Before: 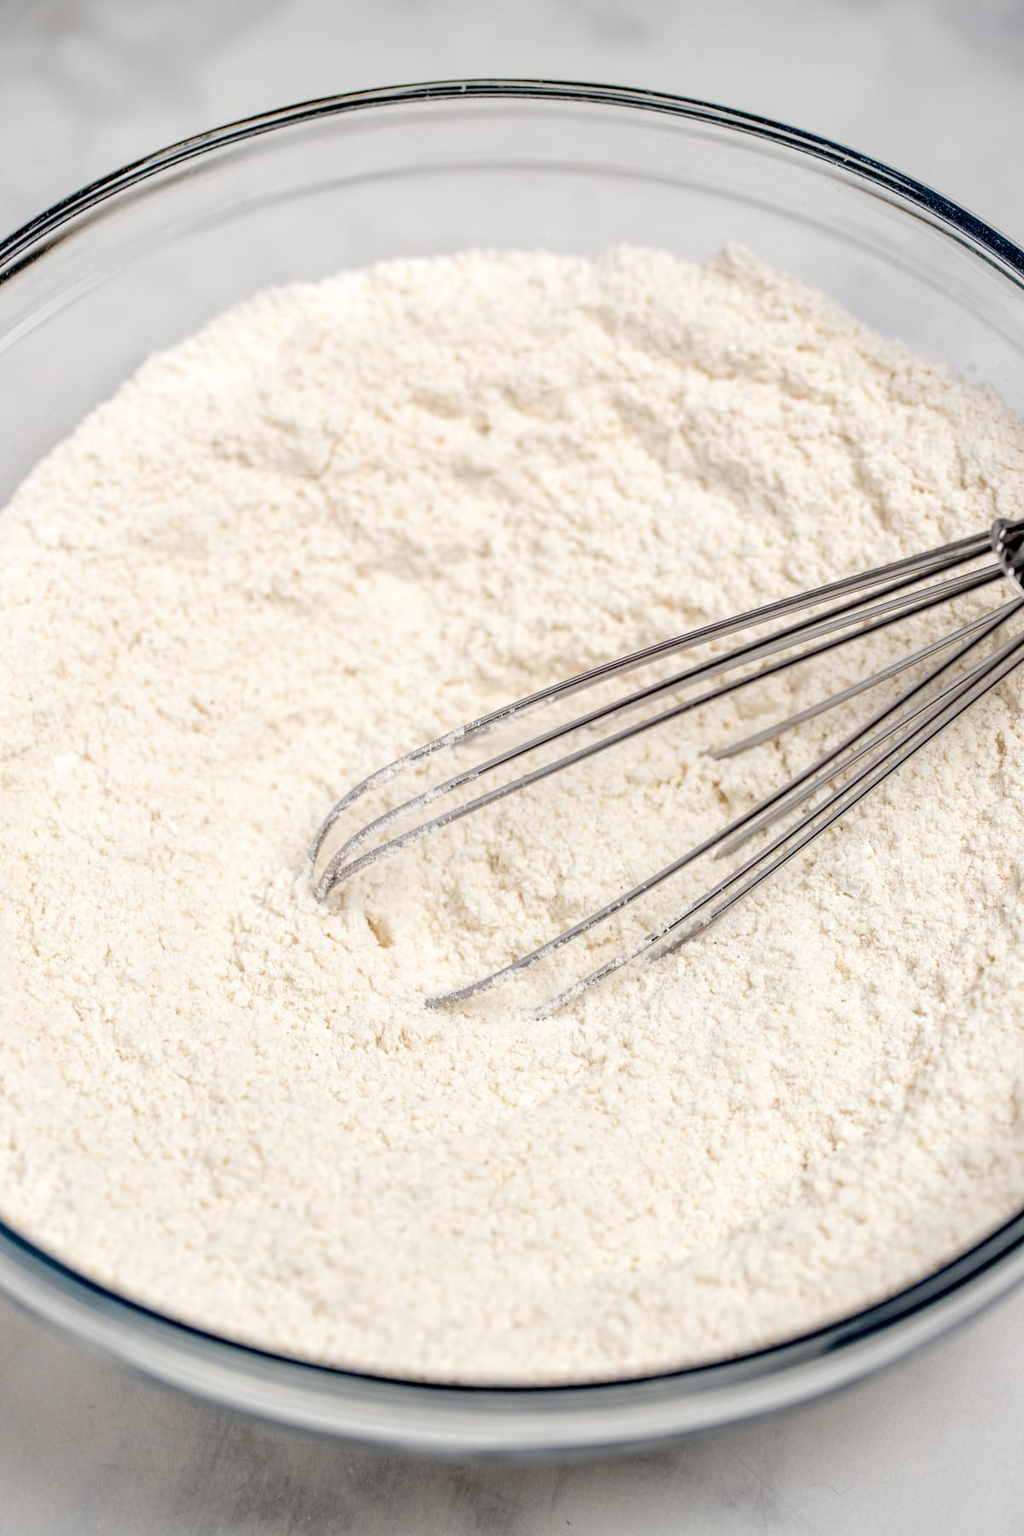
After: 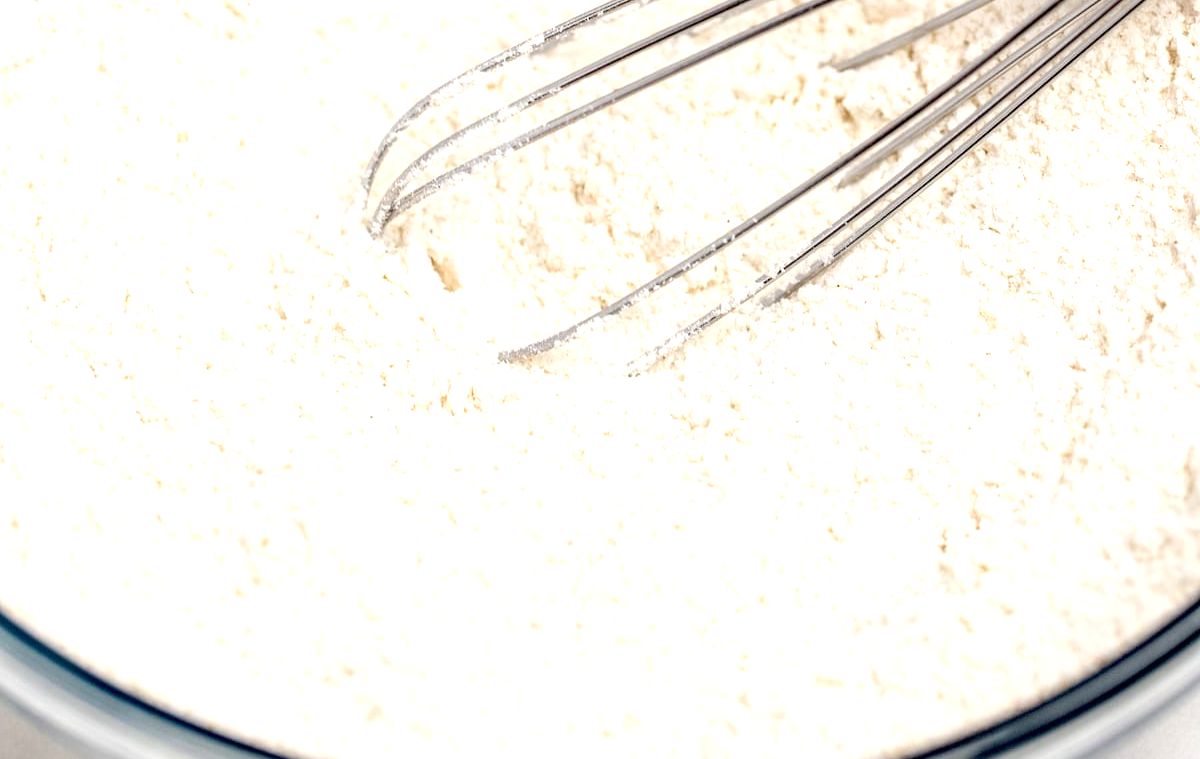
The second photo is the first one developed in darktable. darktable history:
crop: top 45.551%, bottom 12.262%
exposure: exposure 0.556 EV, compensate highlight preservation false
